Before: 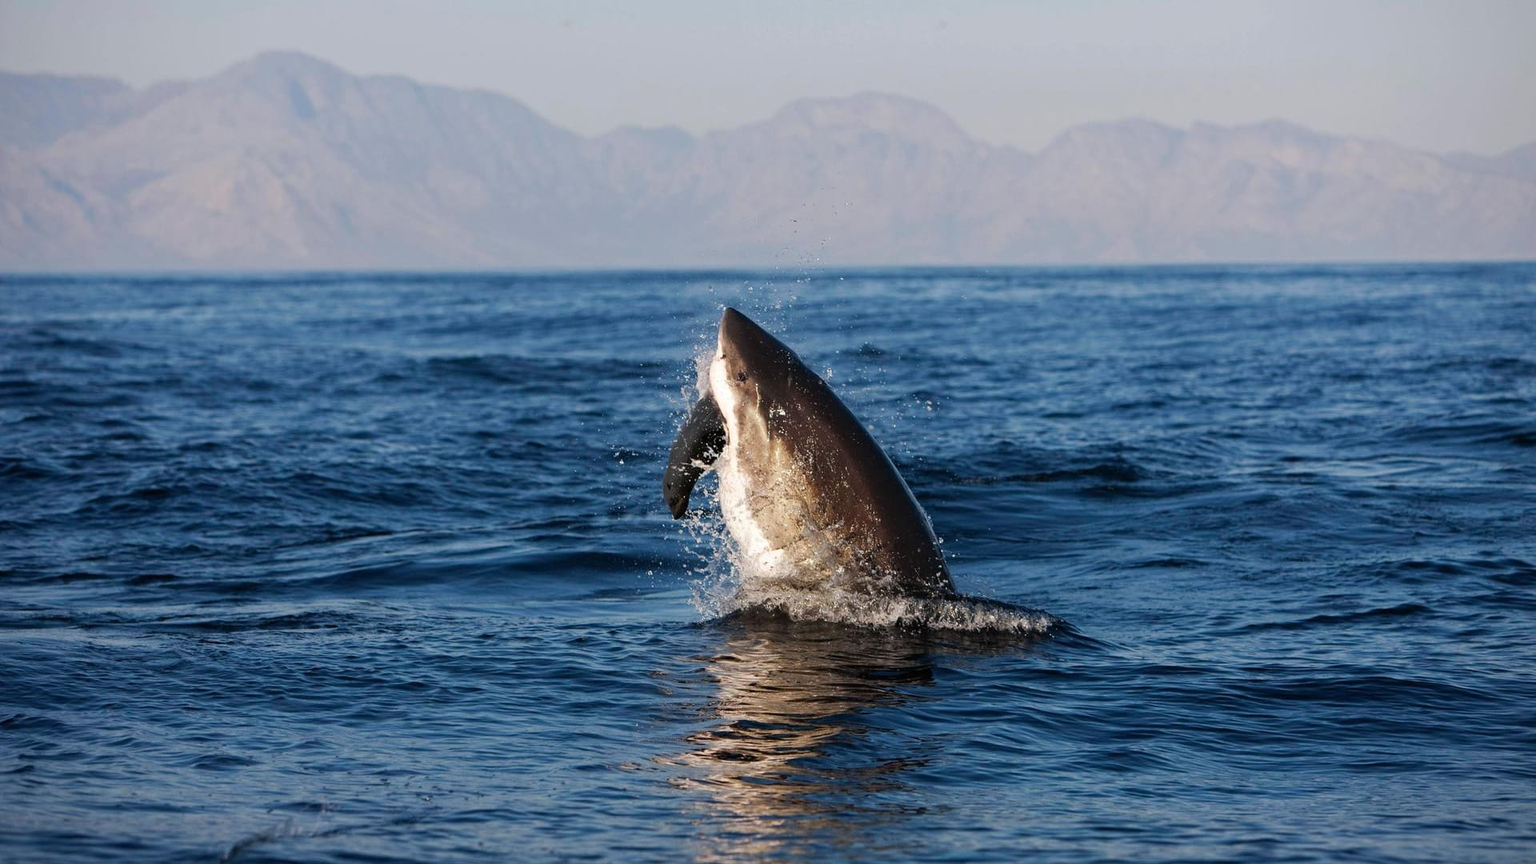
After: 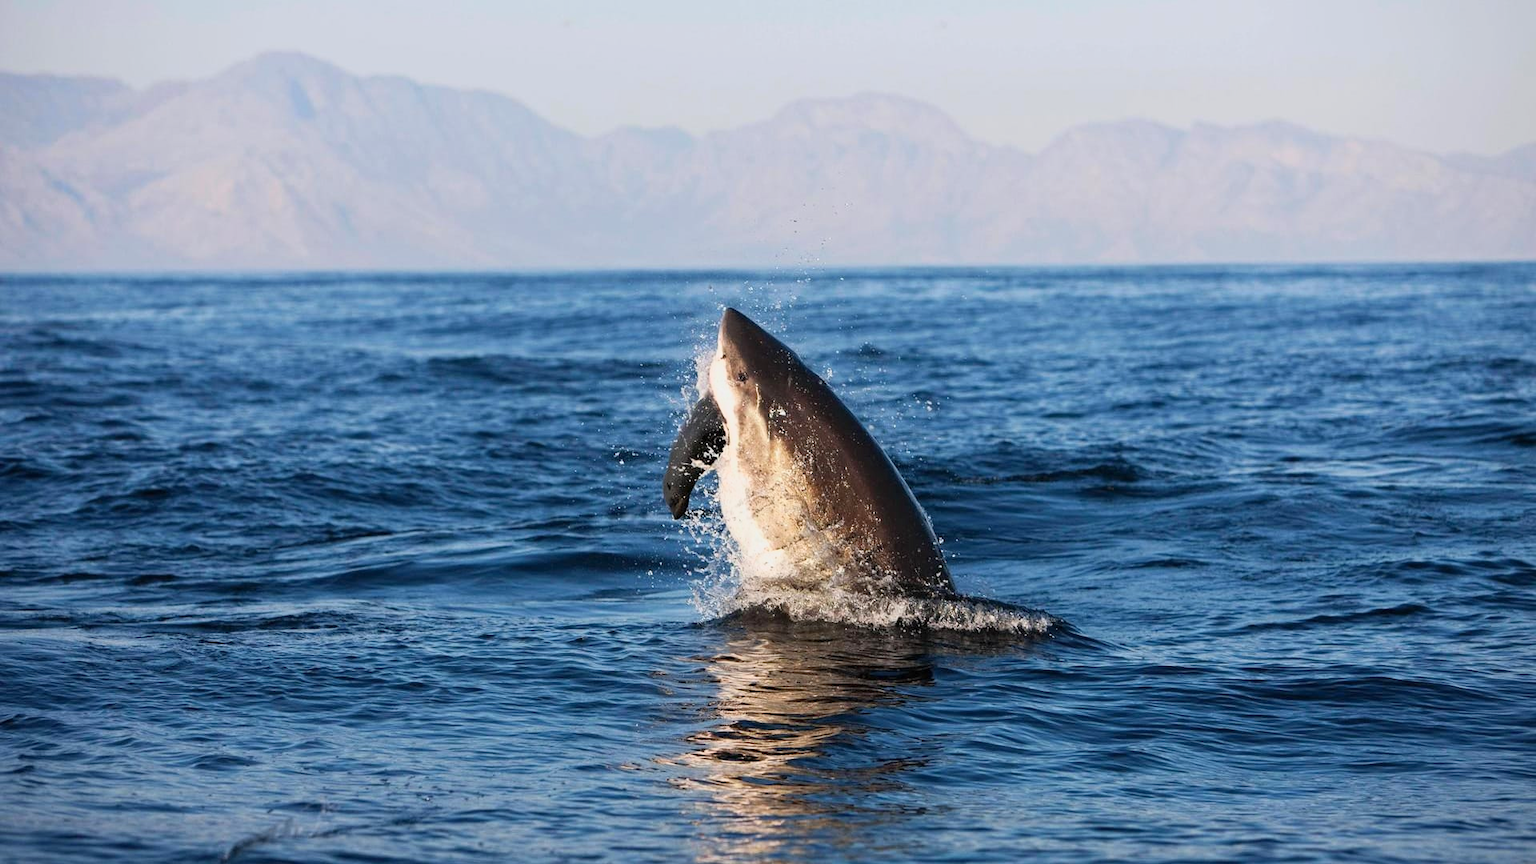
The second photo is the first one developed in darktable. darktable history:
base curve: curves: ch0 [(0, 0) (0.088, 0.125) (0.176, 0.251) (0.354, 0.501) (0.613, 0.749) (1, 0.877)], exposure shift 0.572
